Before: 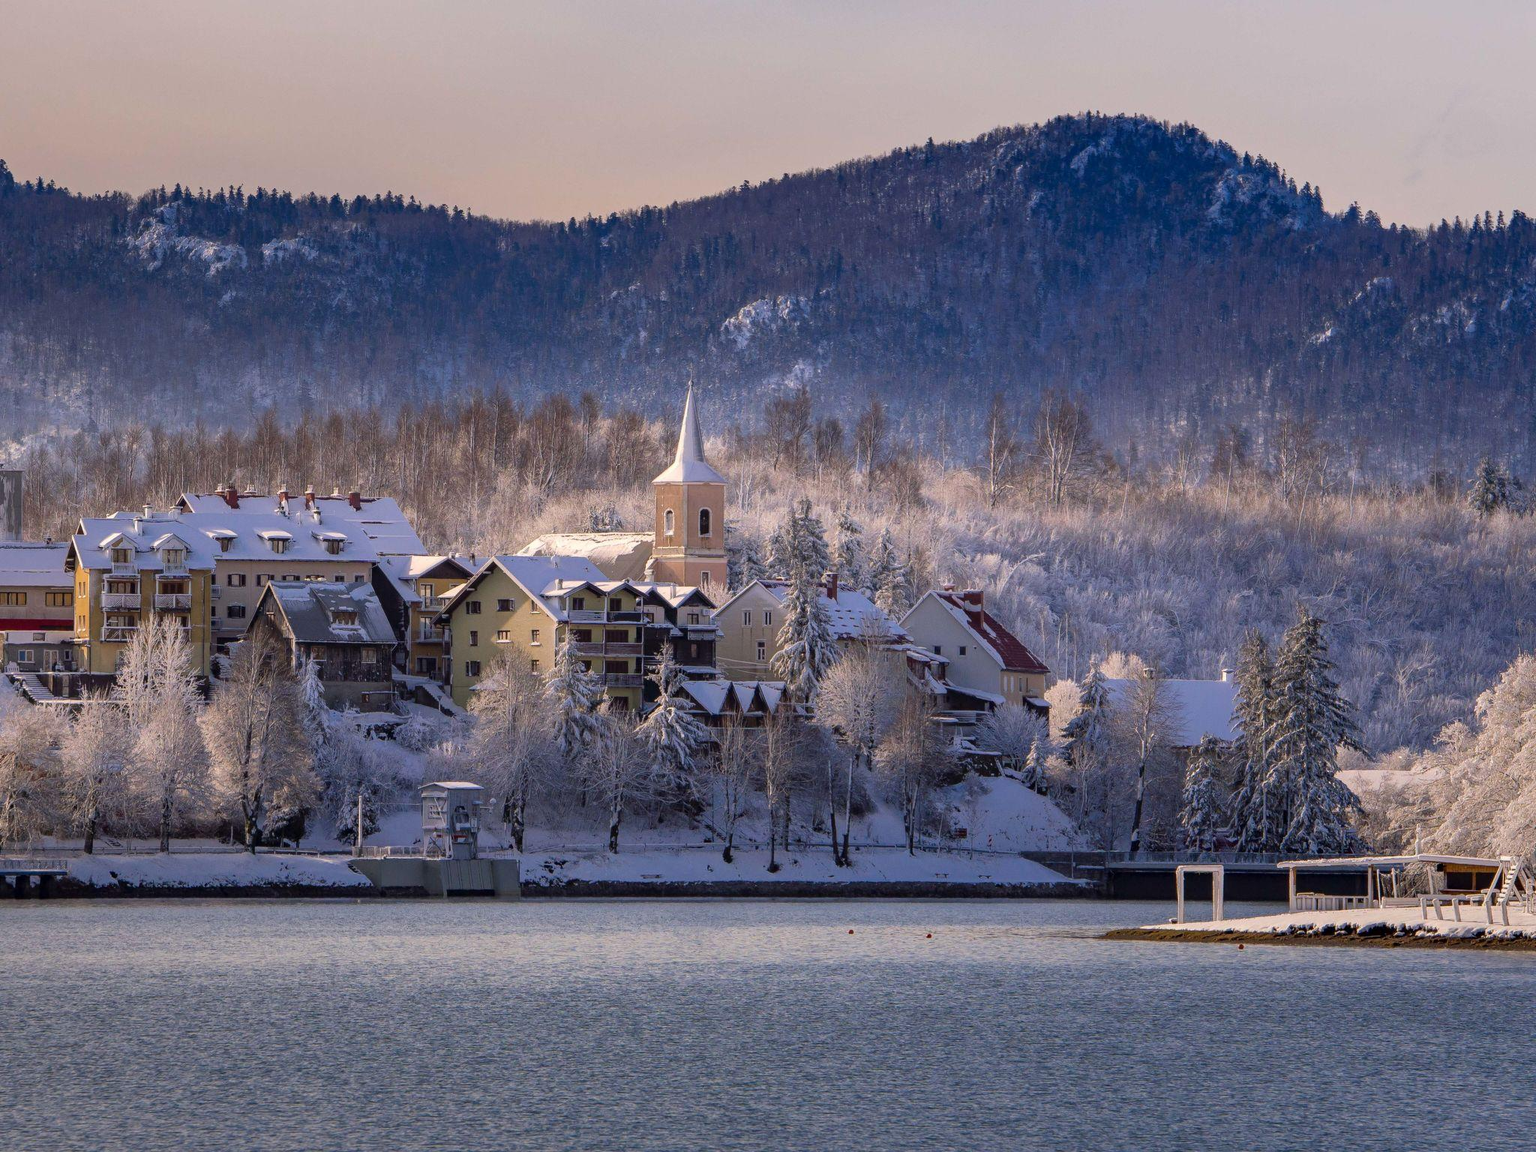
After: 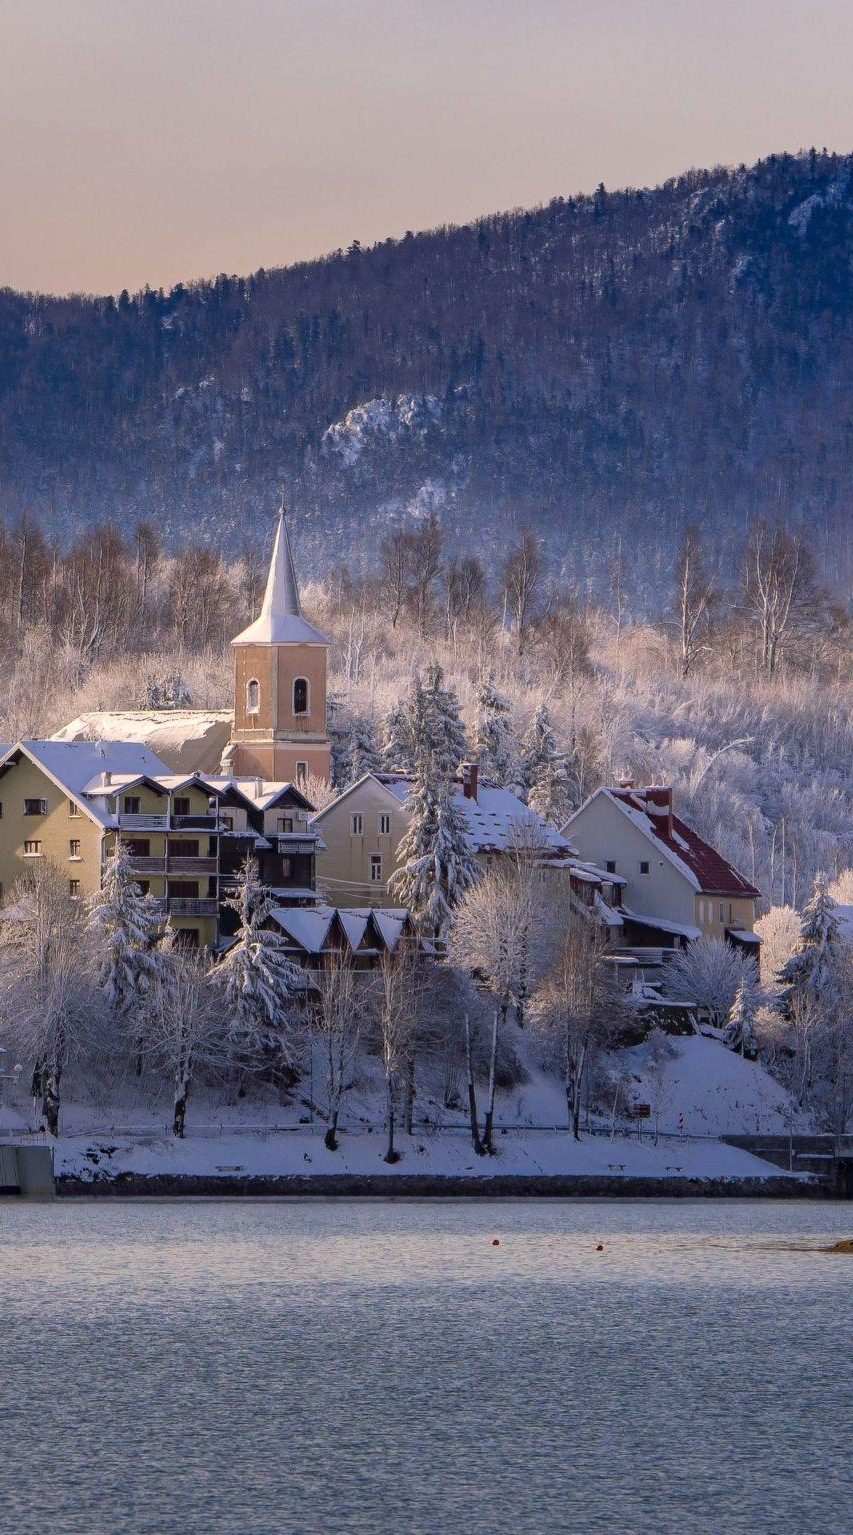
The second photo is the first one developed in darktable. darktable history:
tone curve: color space Lab, linked channels, preserve colors none
crop: left 31.229%, right 27.105%
